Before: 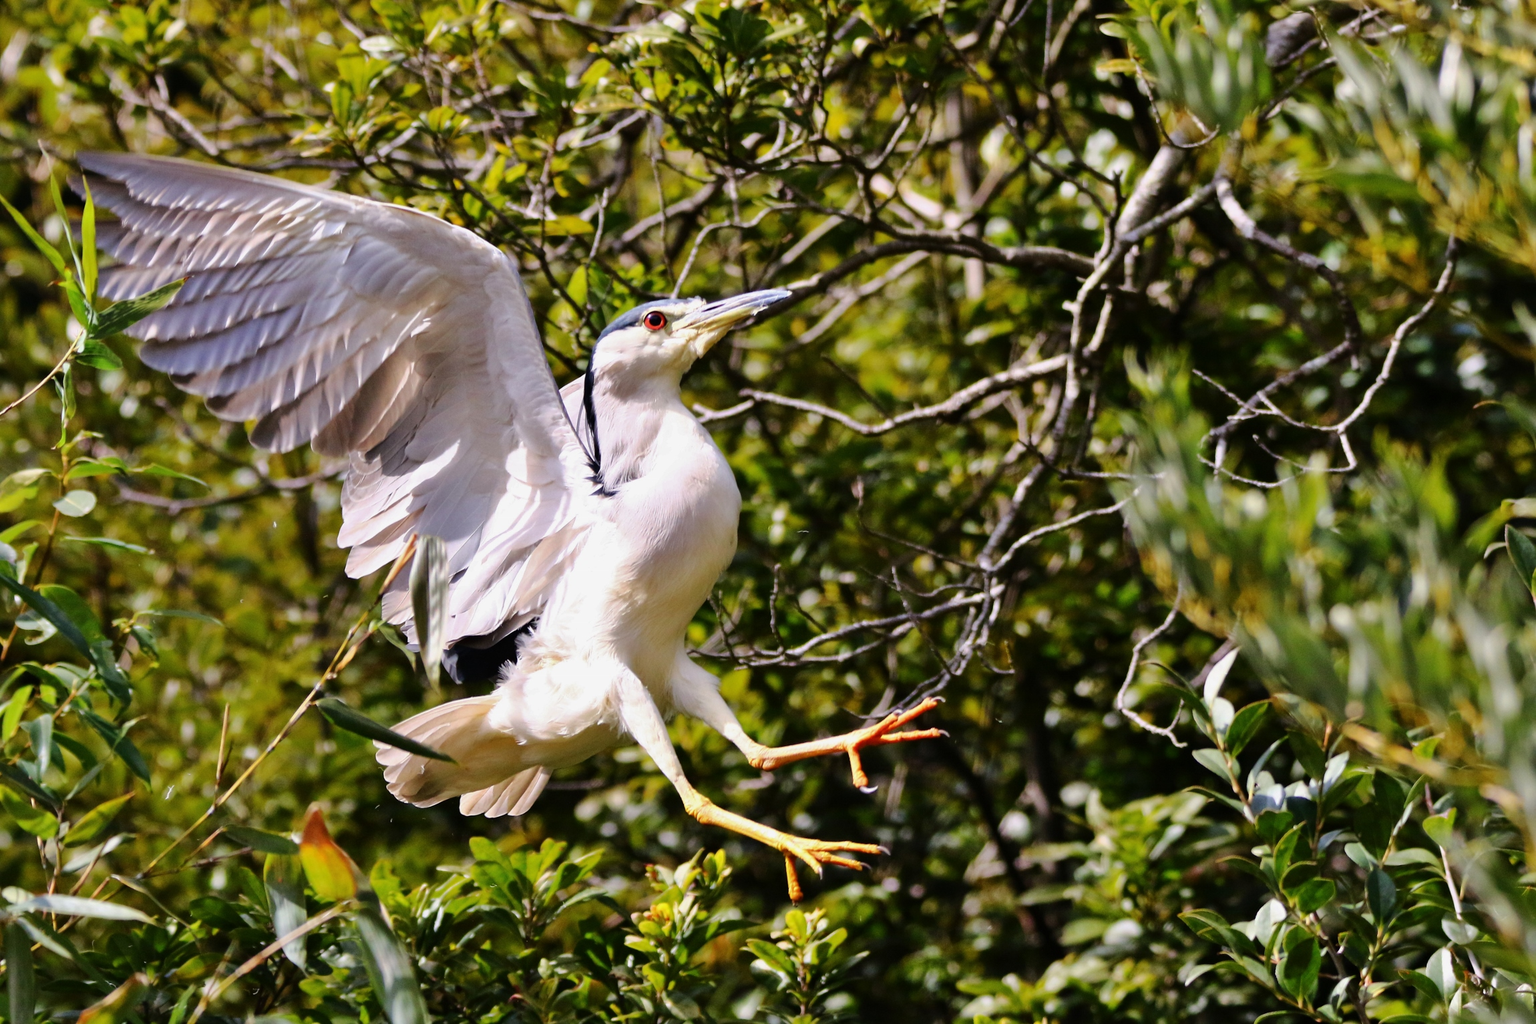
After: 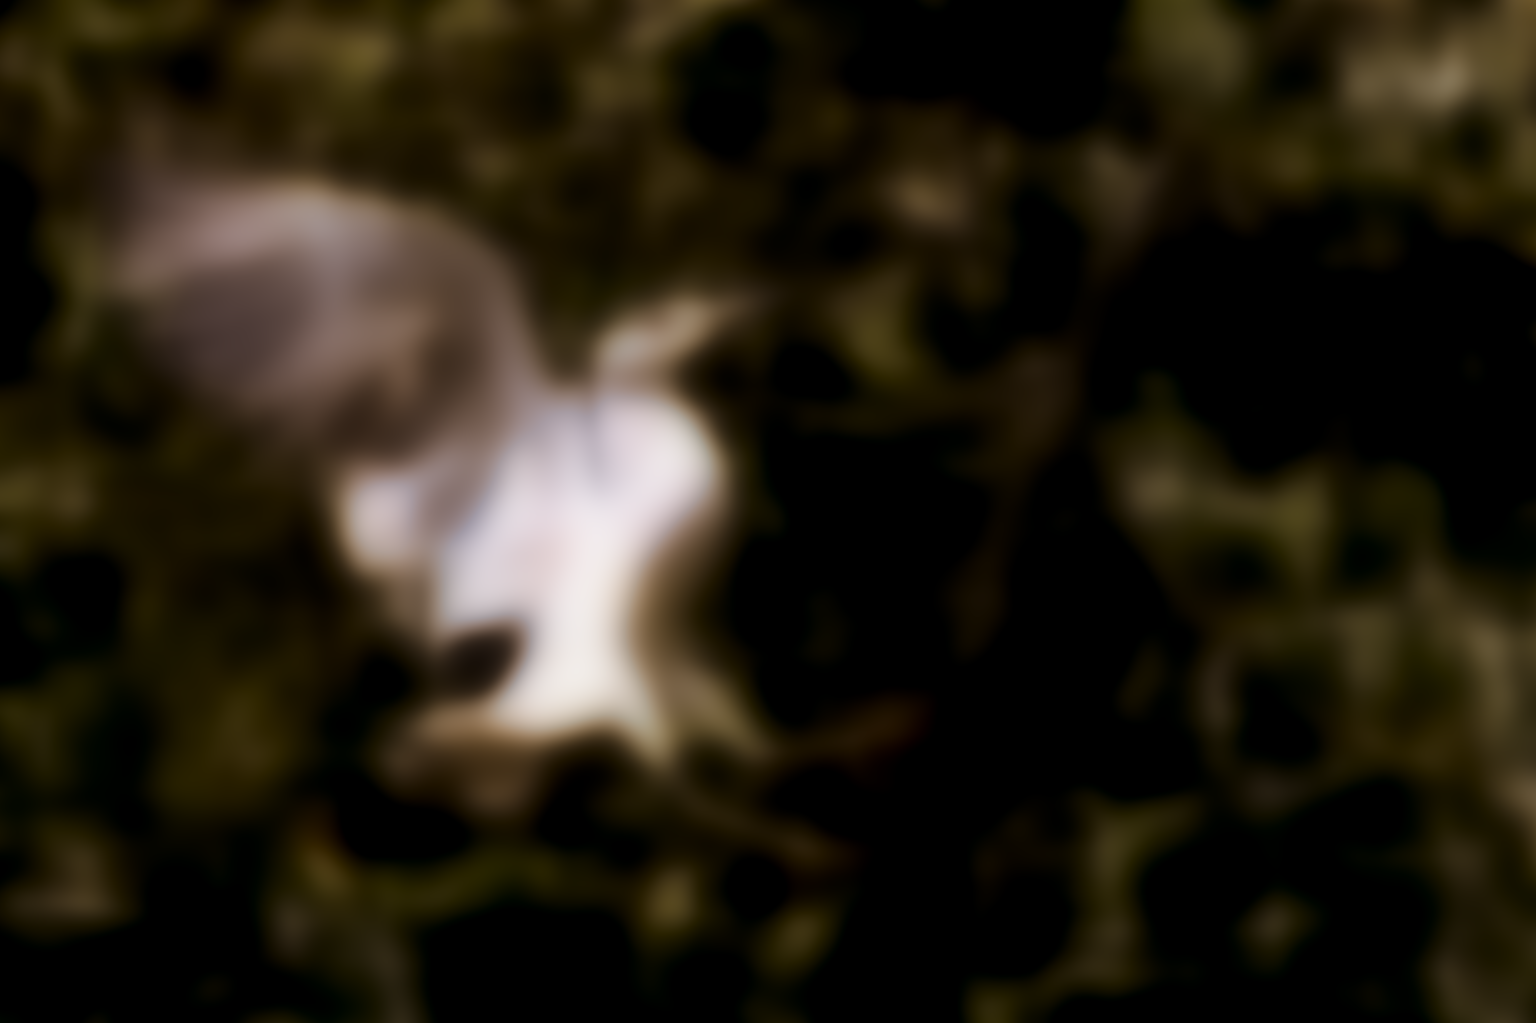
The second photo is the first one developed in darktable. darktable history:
lowpass: radius 31.92, contrast 1.72, brightness -0.98, saturation 0.94
split-toning: shadows › hue 32.4°, shadows › saturation 0.51, highlights › hue 180°, highlights › saturation 0, balance -60.17, compress 55.19%
fill light: on, module defaults
